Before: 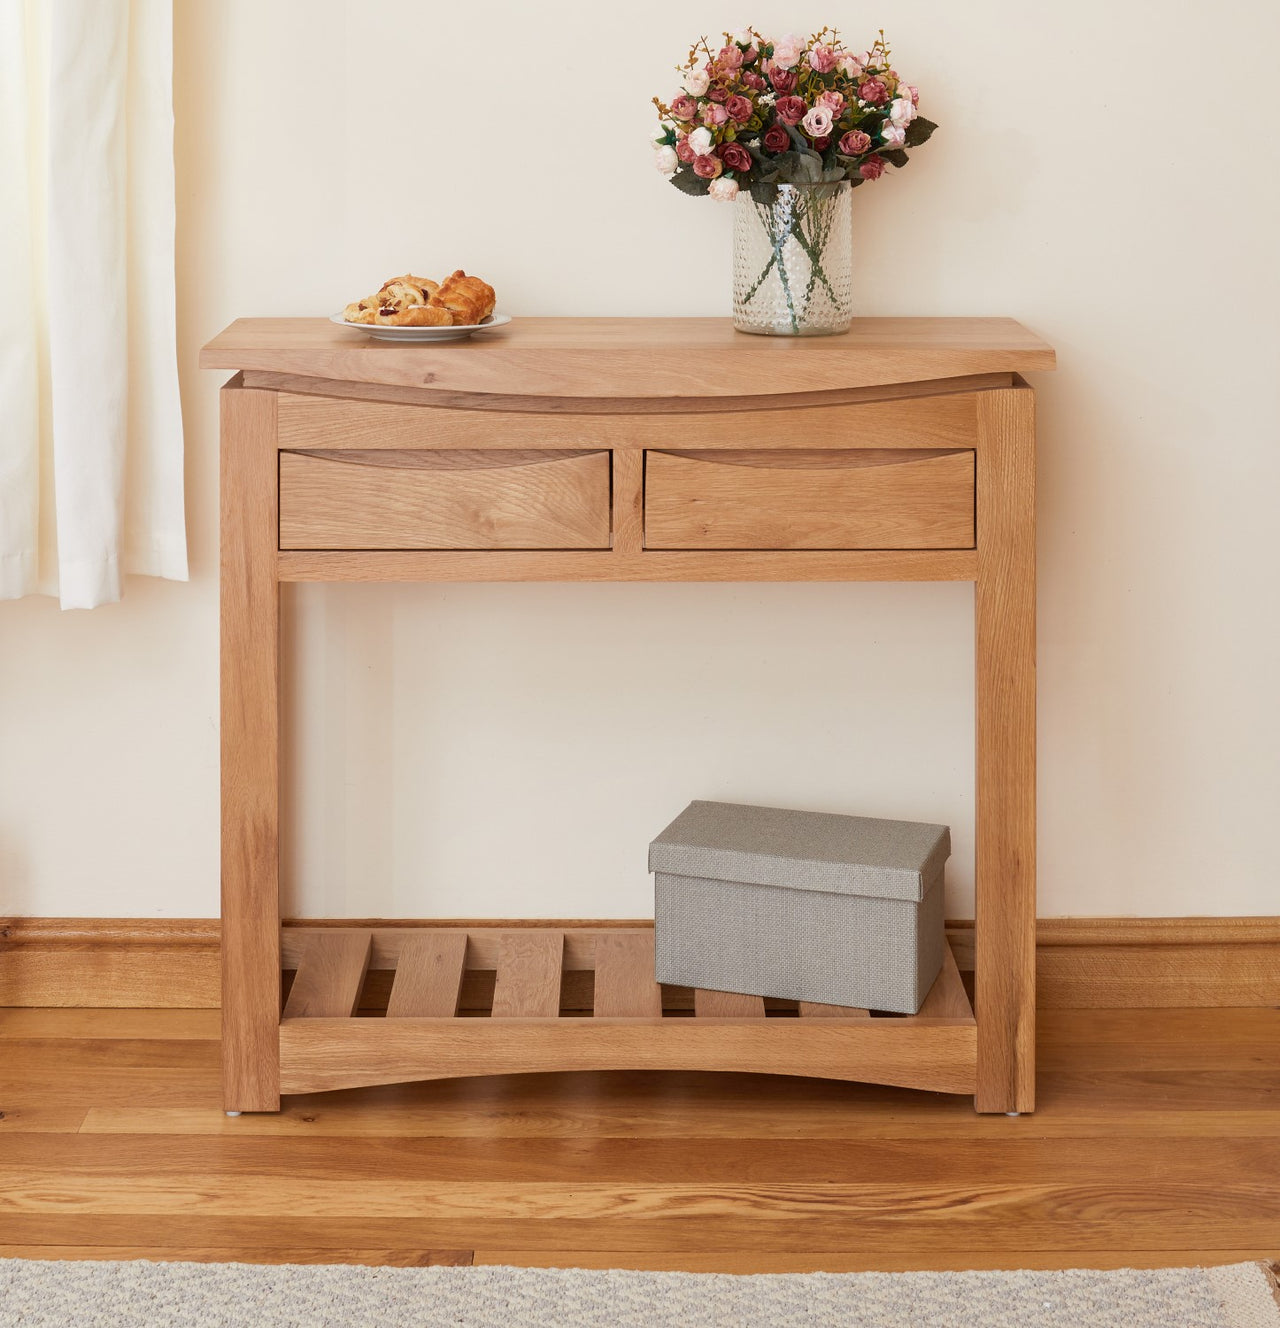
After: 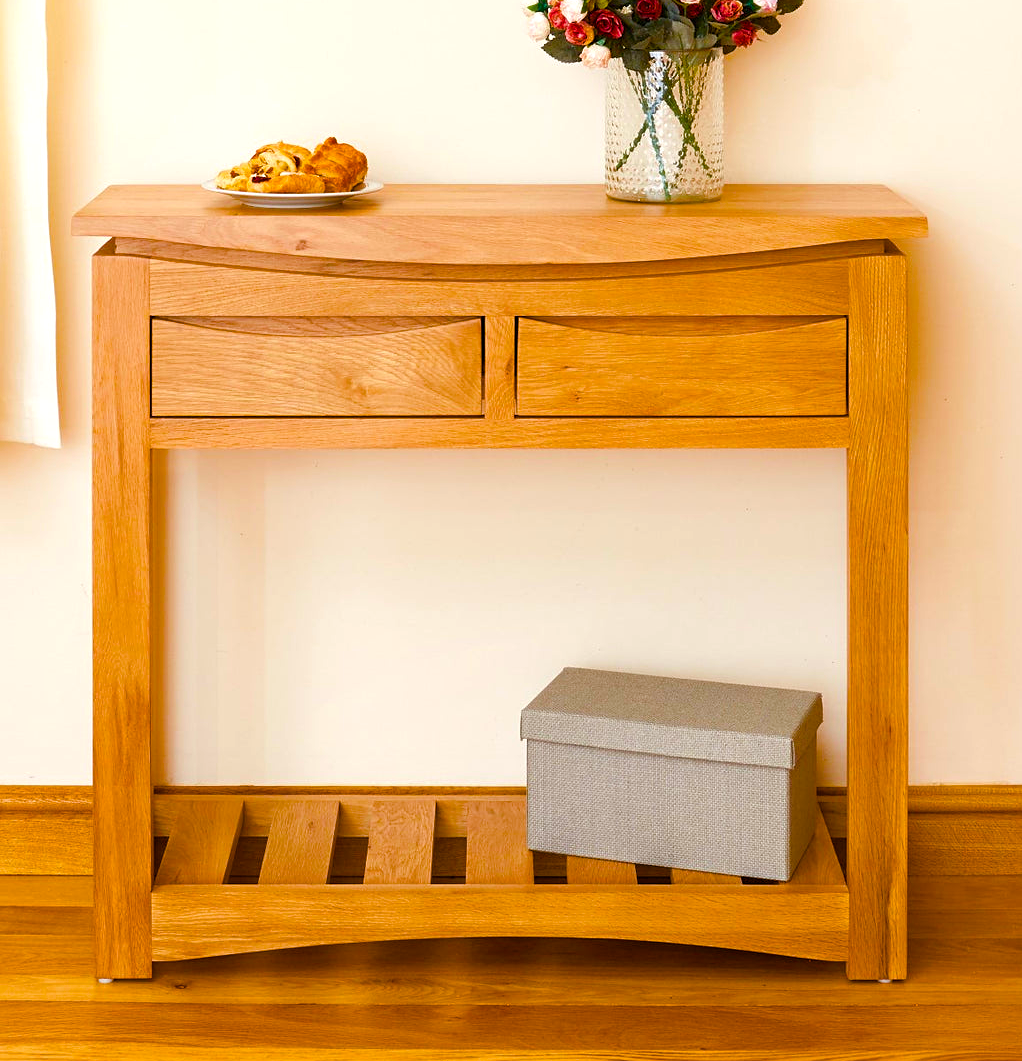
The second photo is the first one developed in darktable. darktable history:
crop and rotate: left 10.071%, top 10.071%, right 10.02%, bottom 10.02%
color balance rgb: linear chroma grading › shadows 10%, linear chroma grading › highlights 10%, linear chroma grading › global chroma 15%, linear chroma grading › mid-tones 15%, perceptual saturation grading › global saturation 40%, perceptual saturation grading › highlights -25%, perceptual saturation grading › mid-tones 35%, perceptual saturation grading › shadows 35%, perceptual brilliance grading › global brilliance 11.29%, global vibrance 11.29%
sharpen: amount 0.2
